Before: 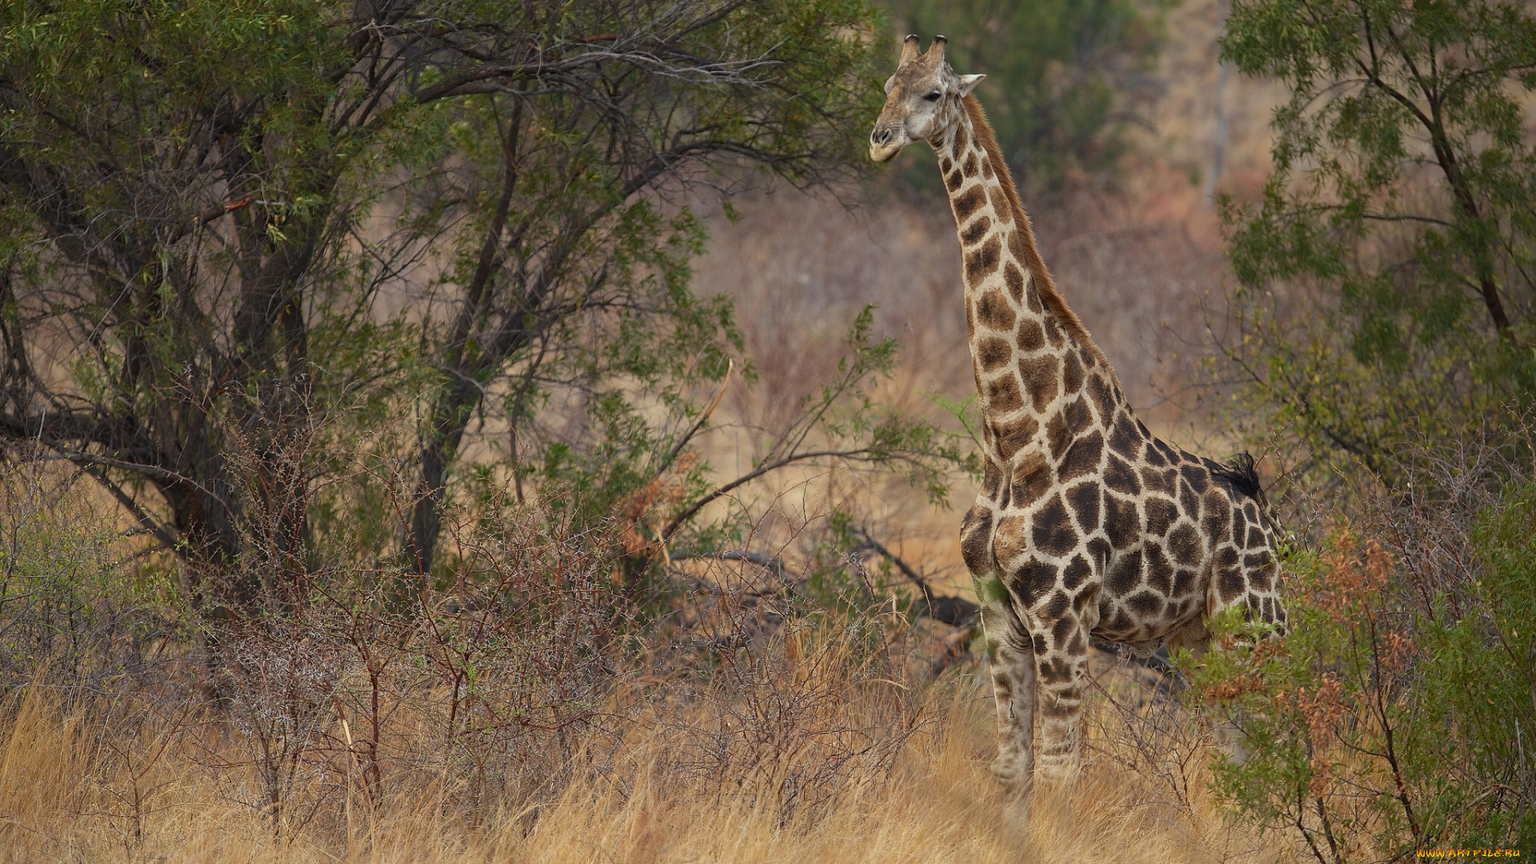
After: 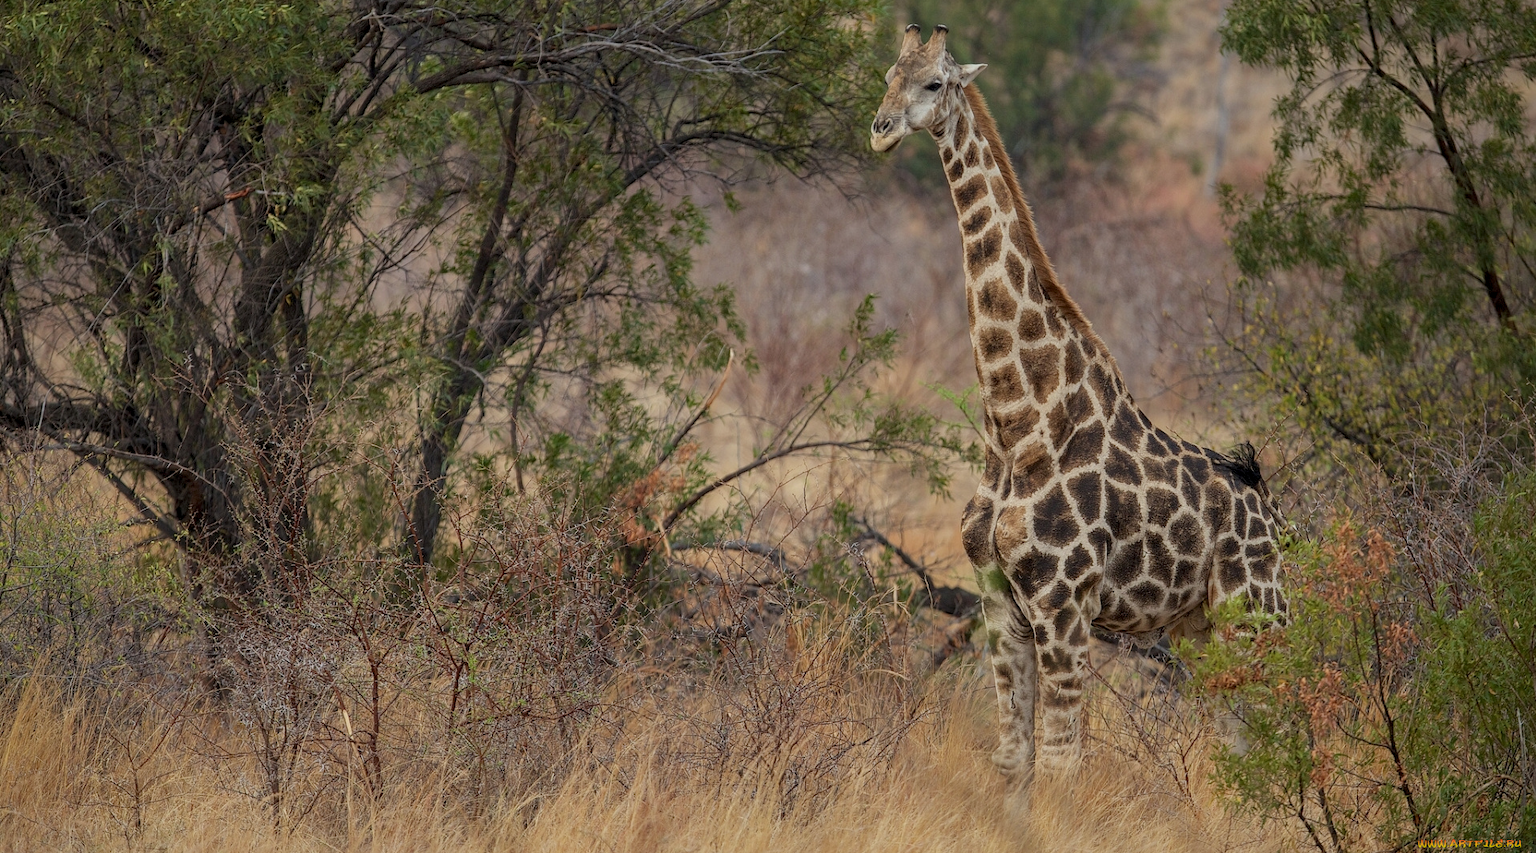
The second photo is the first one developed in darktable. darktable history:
local contrast: detail 130%
crop: top 1.204%, right 0.08%
filmic rgb: black relative exposure -16 EV, white relative exposure 4.01 EV, target black luminance 0%, hardness 7.58, latitude 72.18%, contrast 0.894, highlights saturation mix 10.81%, shadows ↔ highlights balance -0.381%
shadows and highlights: shadows 29.87
